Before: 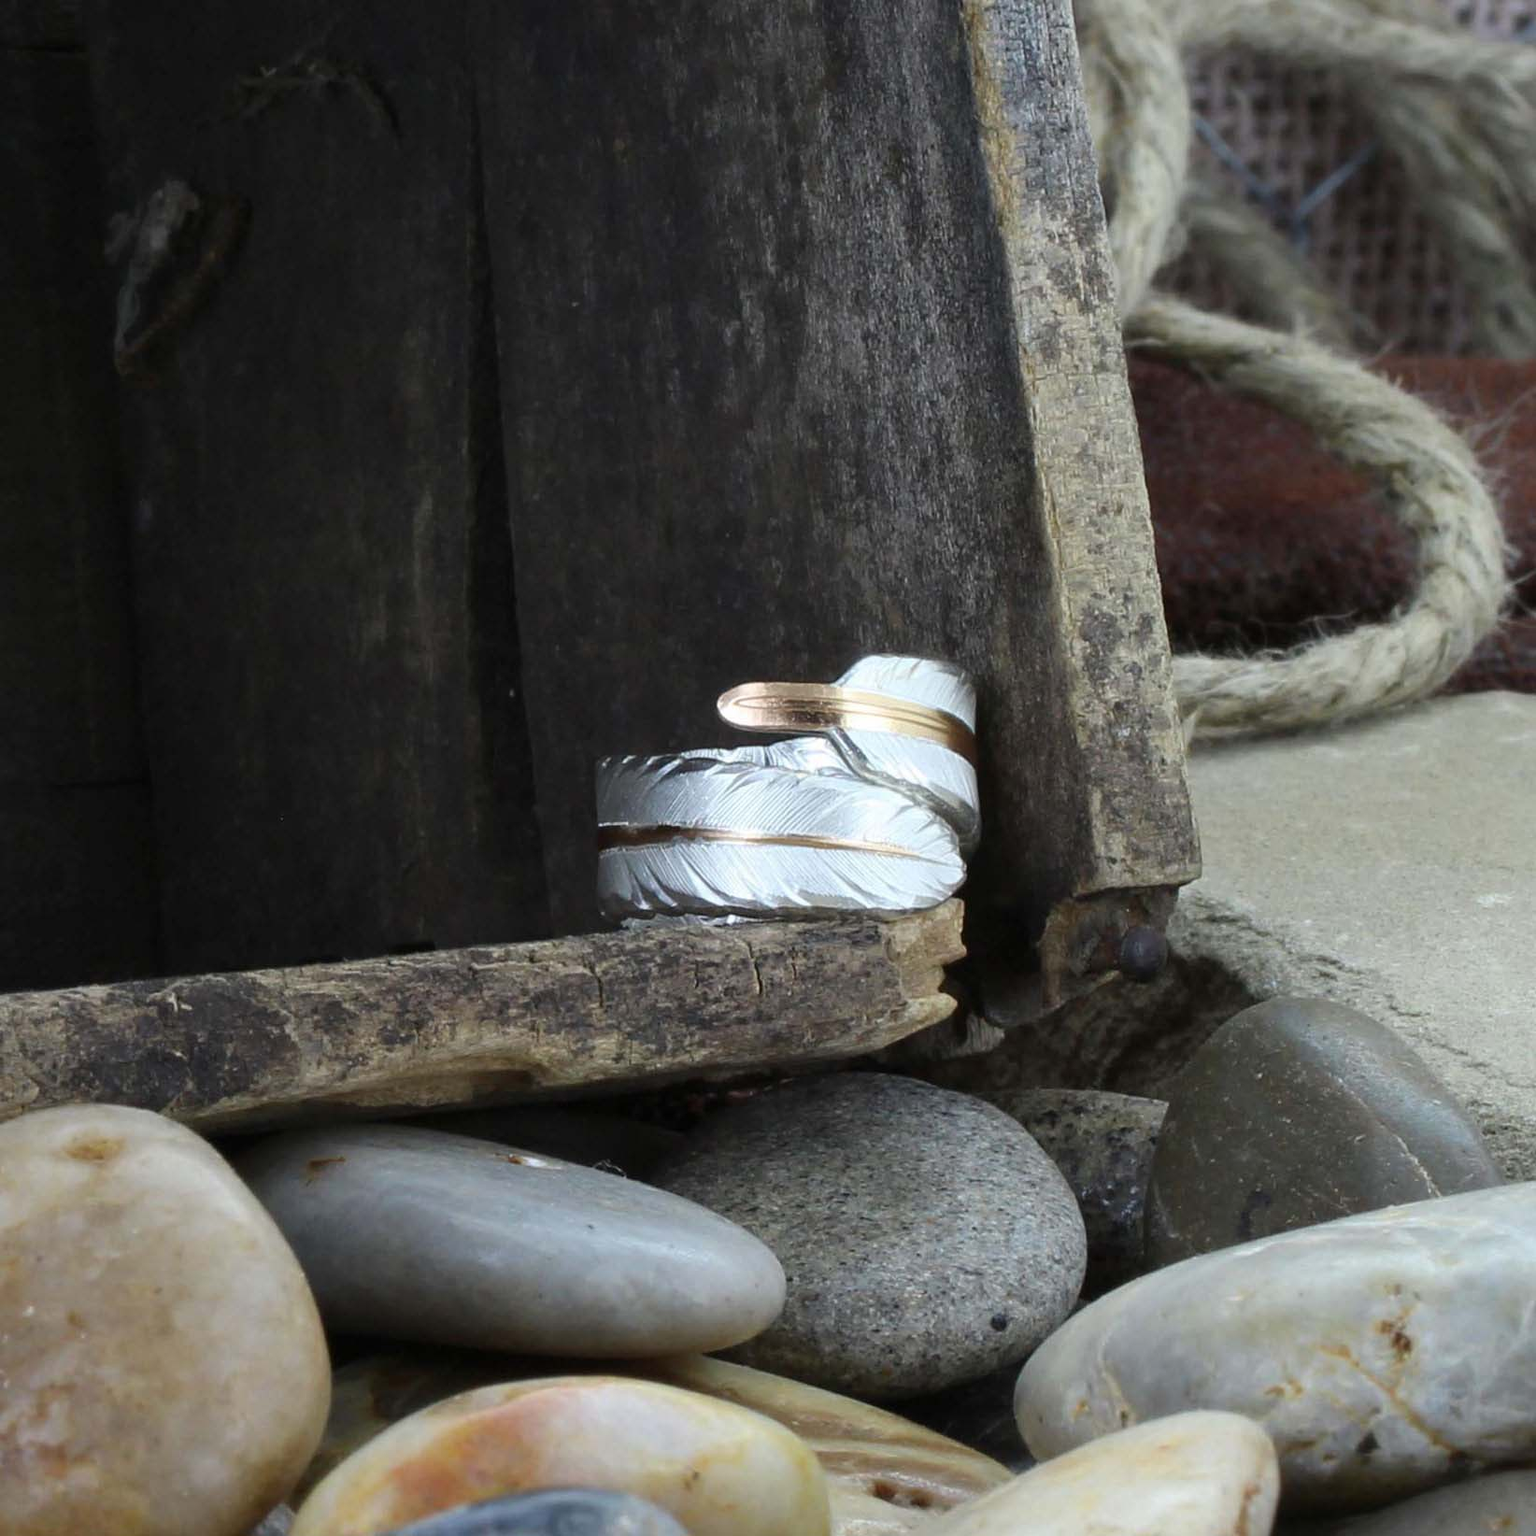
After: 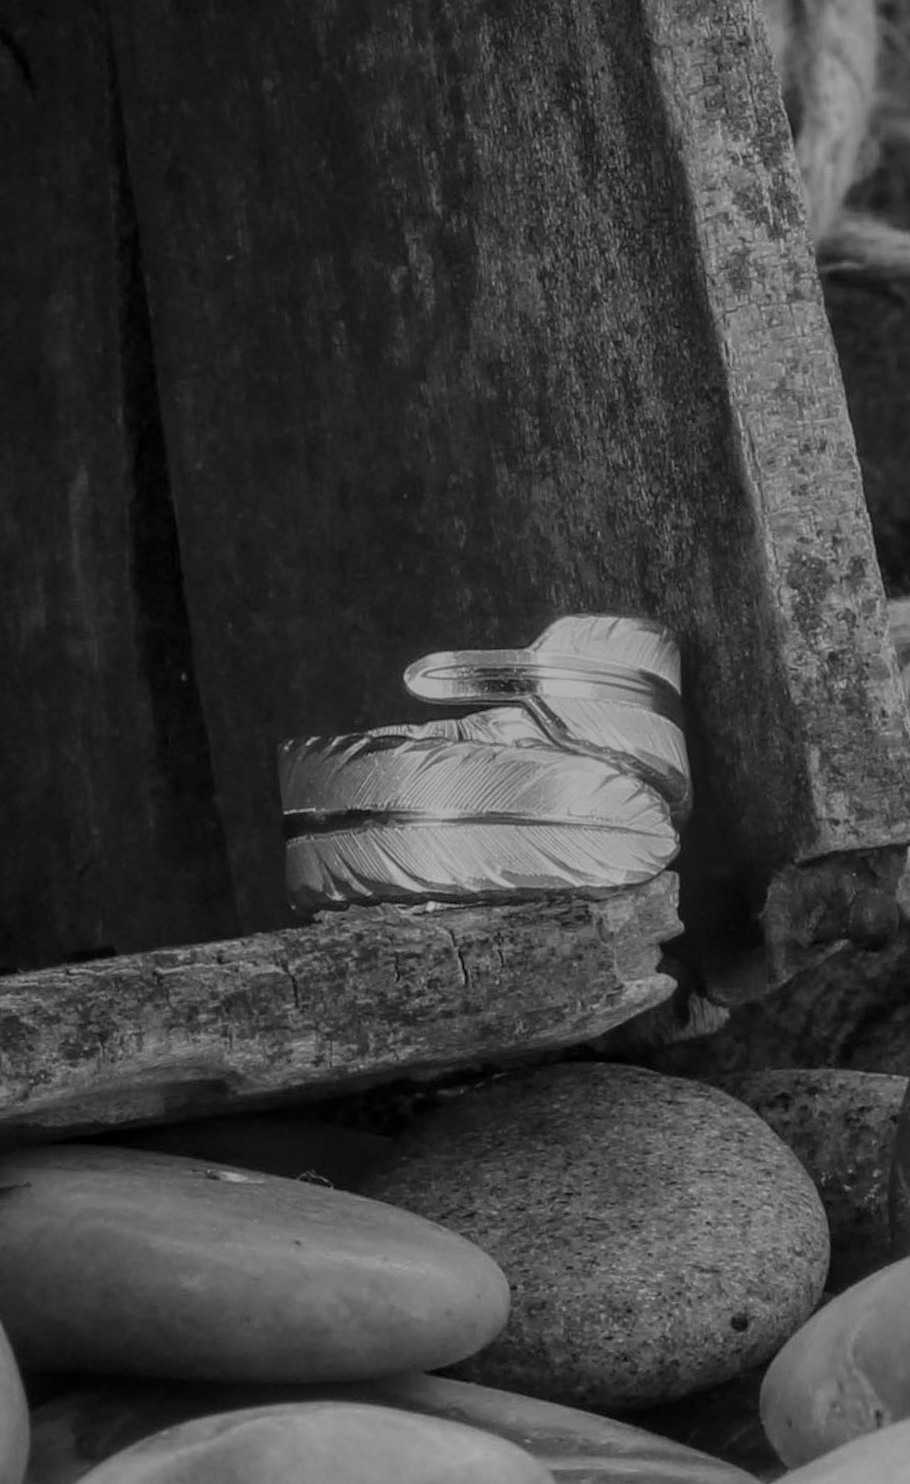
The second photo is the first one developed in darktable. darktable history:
crop: left 21.496%, right 22.254%
local contrast: highlights 0%, shadows 0%, detail 133%
rotate and perspective: rotation -3°, crop left 0.031, crop right 0.968, crop top 0.07, crop bottom 0.93
tone curve: color space Lab, linked channels, preserve colors none
monochrome: a 79.32, b 81.83, size 1.1
